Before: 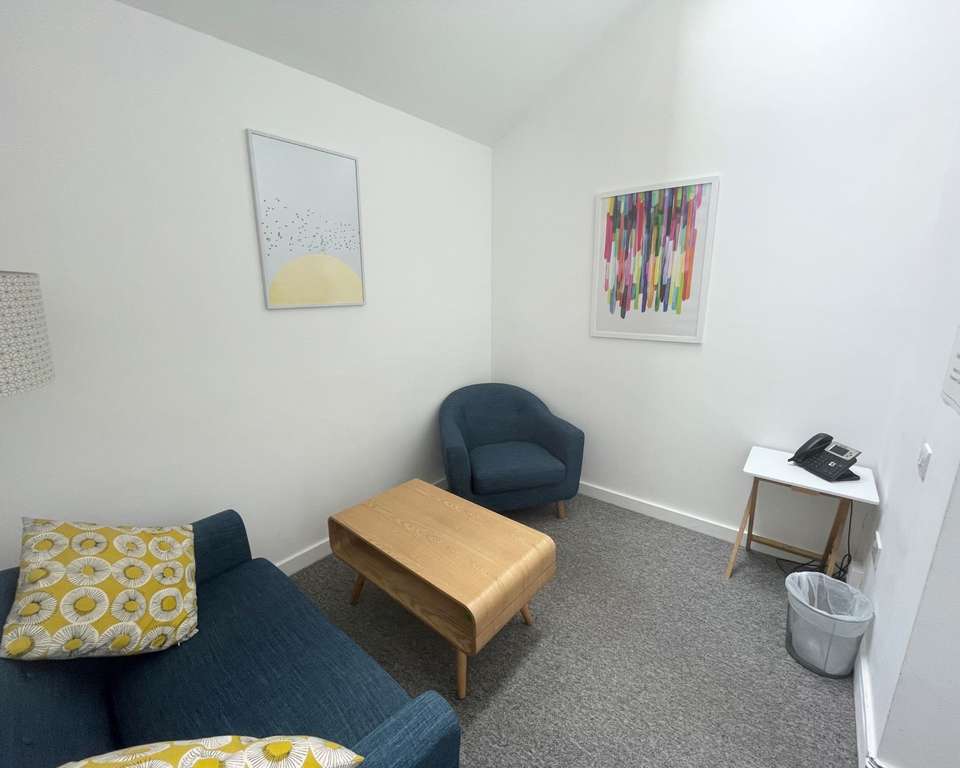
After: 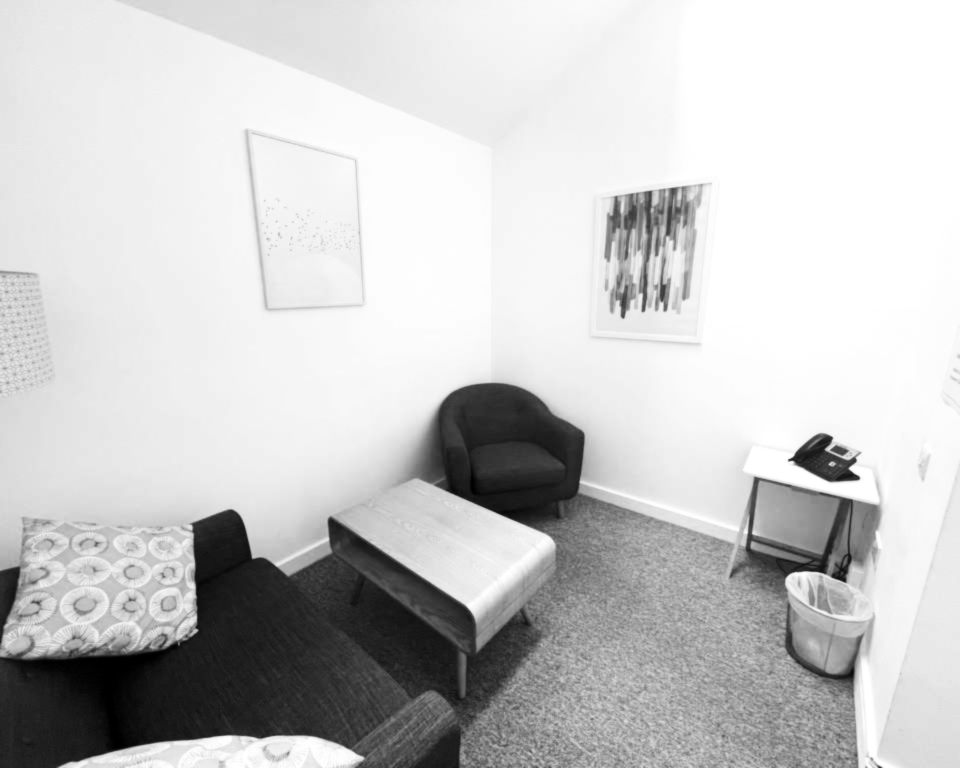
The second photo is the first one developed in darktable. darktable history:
exposure: black level correction 0.001, exposure 0.5 EV, compensate exposure bias true, compensate highlight preservation false
haze removal: compatibility mode true, adaptive false
lowpass: radius 0.76, contrast 1.56, saturation 0, unbound 0
